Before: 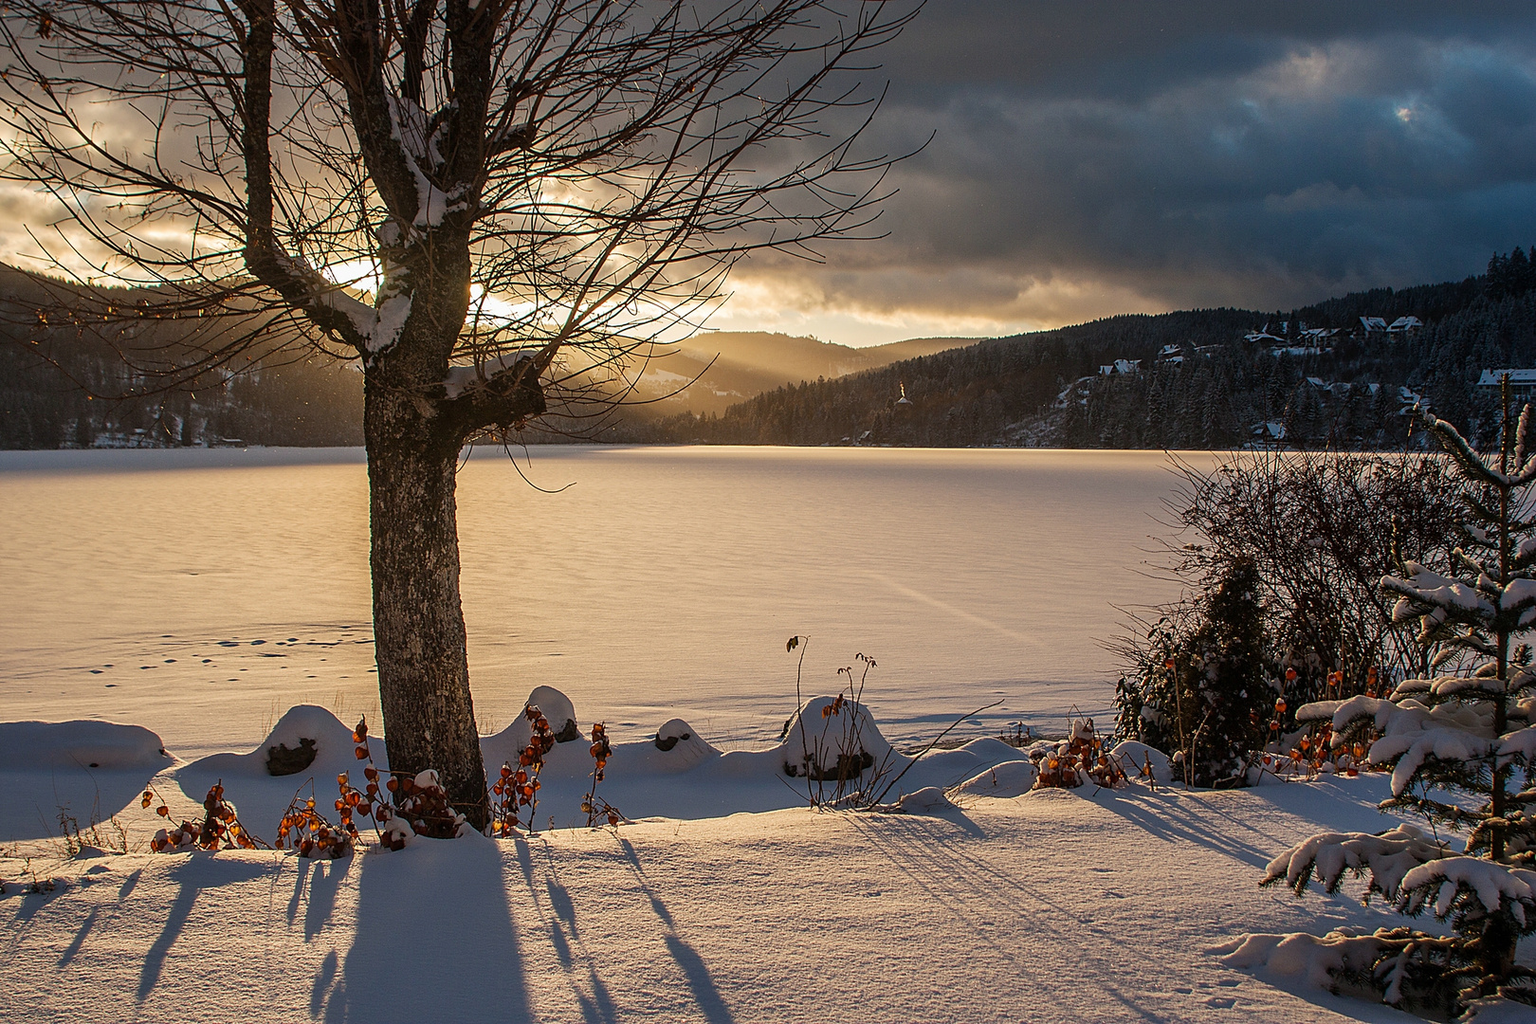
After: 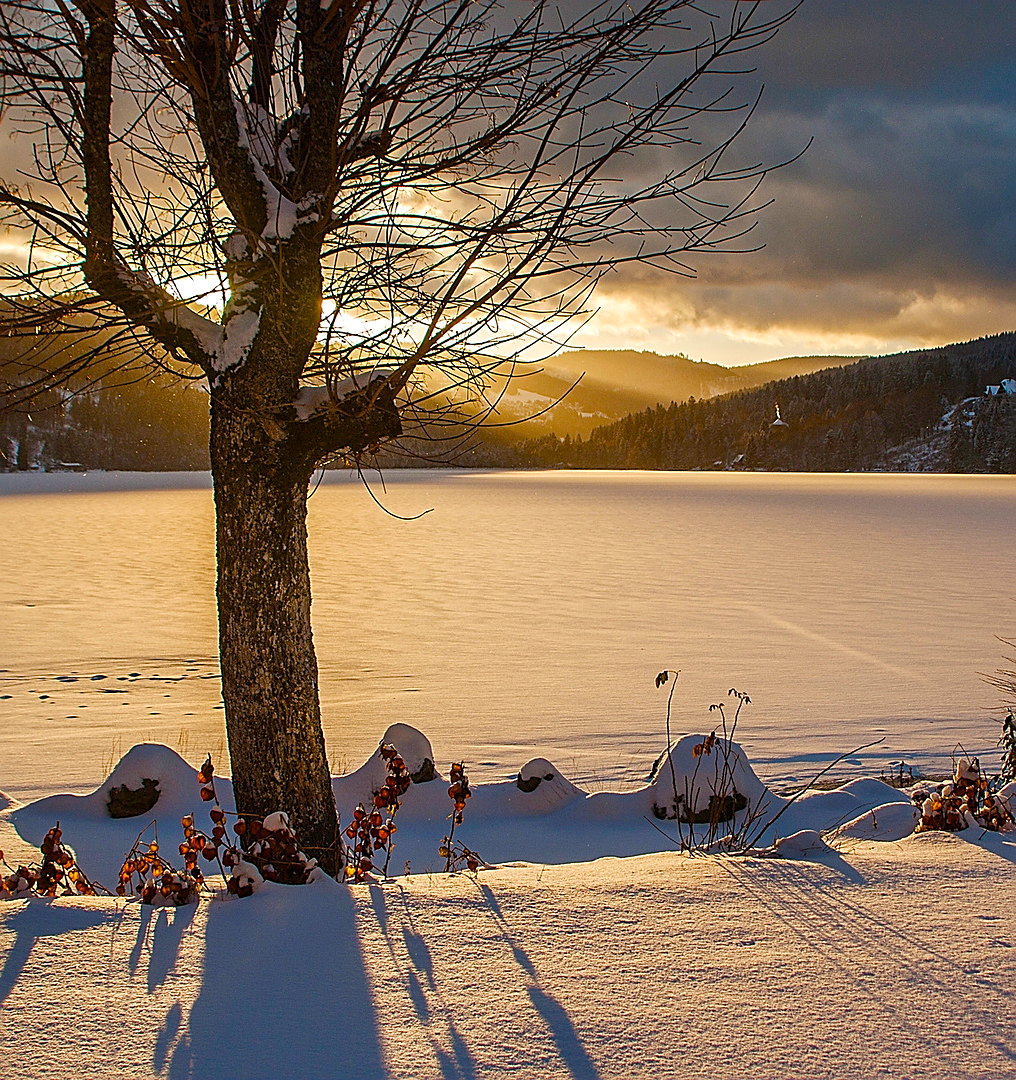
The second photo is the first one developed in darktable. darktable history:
crop: left 10.764%, right 26.507%
exposure: exposure 0.128 EV, compensate highlight preservation false
sharpen: on, module defaults
color balance rgb: power › hue 74.89°, linear chroma grading › global chroma 15.187%, perceptual saturation grading › global saturation 20%, perceptual saturation grading › highlights -25.304%, perceptual saturation grading › shadows 49.3%, global vibrance 20%
